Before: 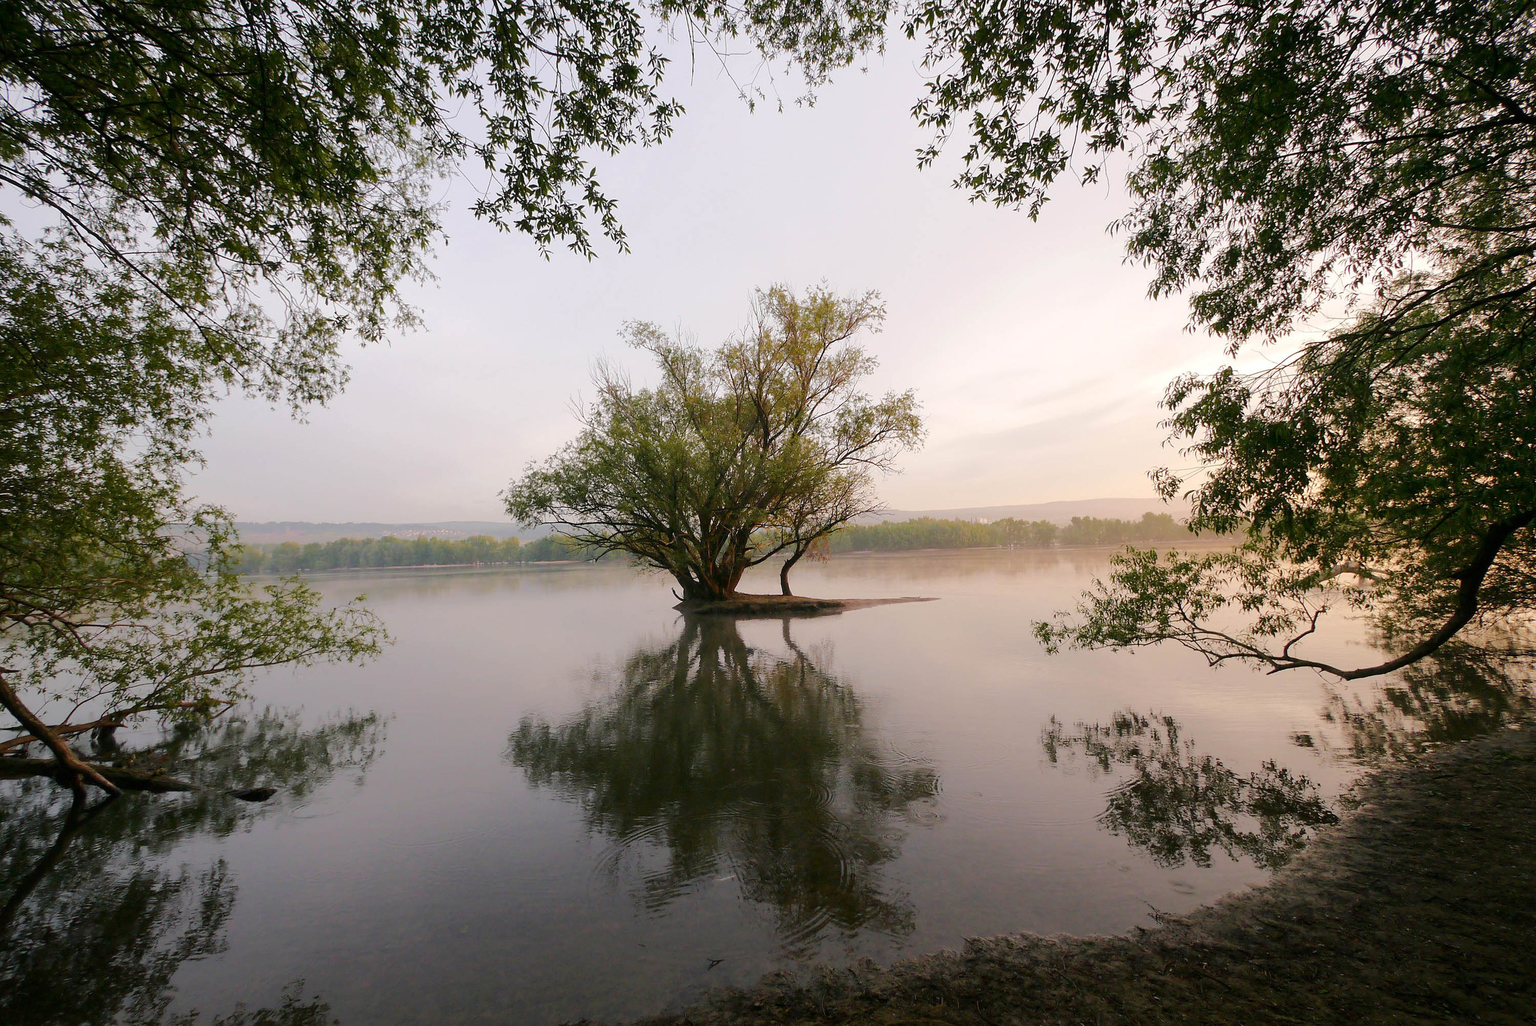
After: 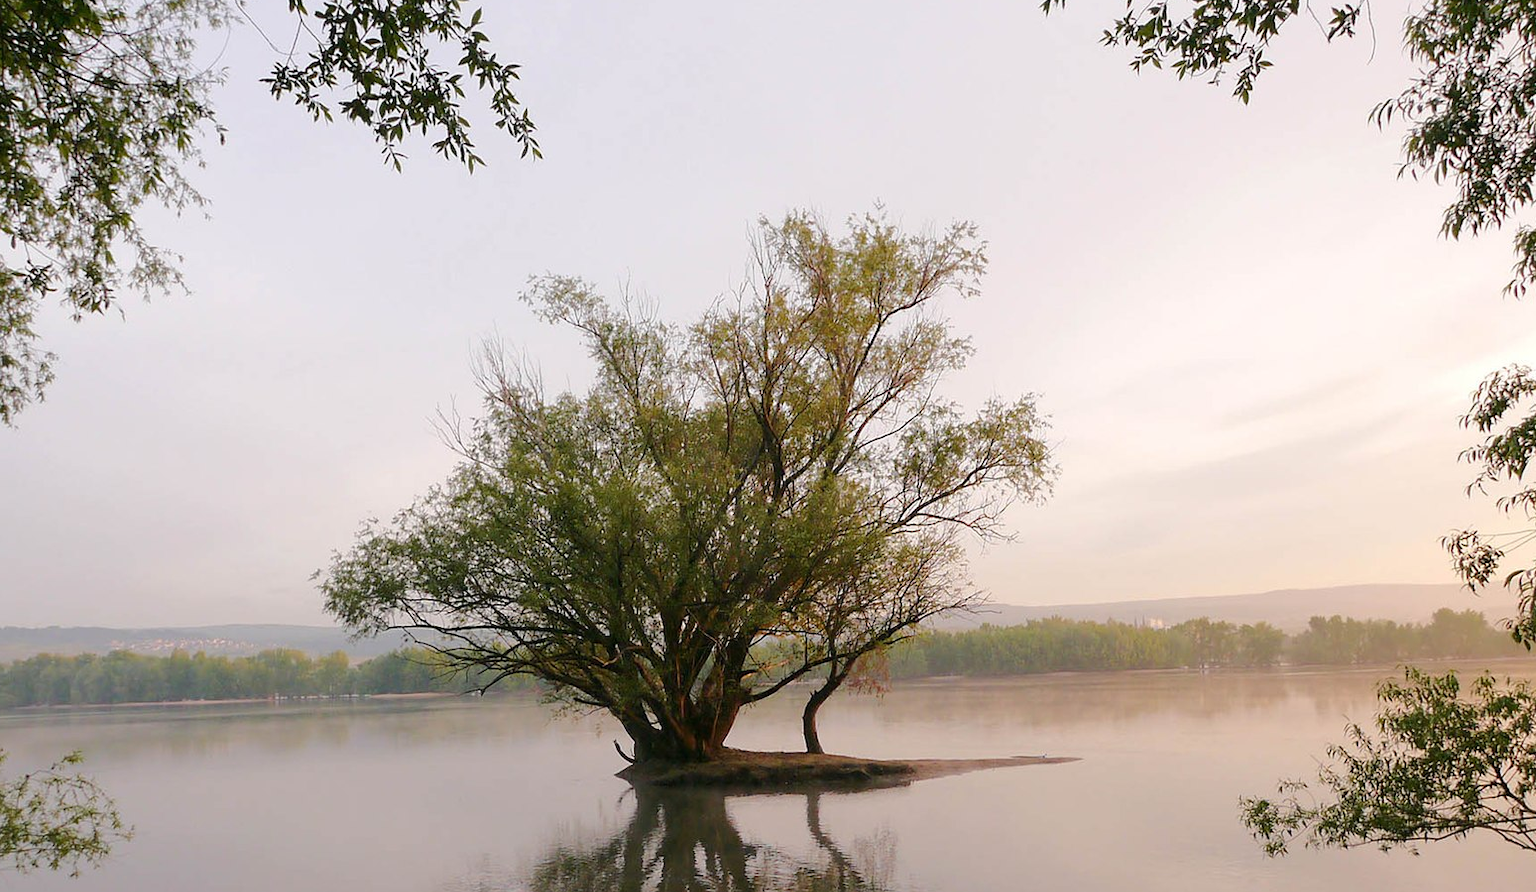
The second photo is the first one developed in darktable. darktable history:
crop: left 20.803%, top 15.841%, right 21.712%, bottom 34.118%
